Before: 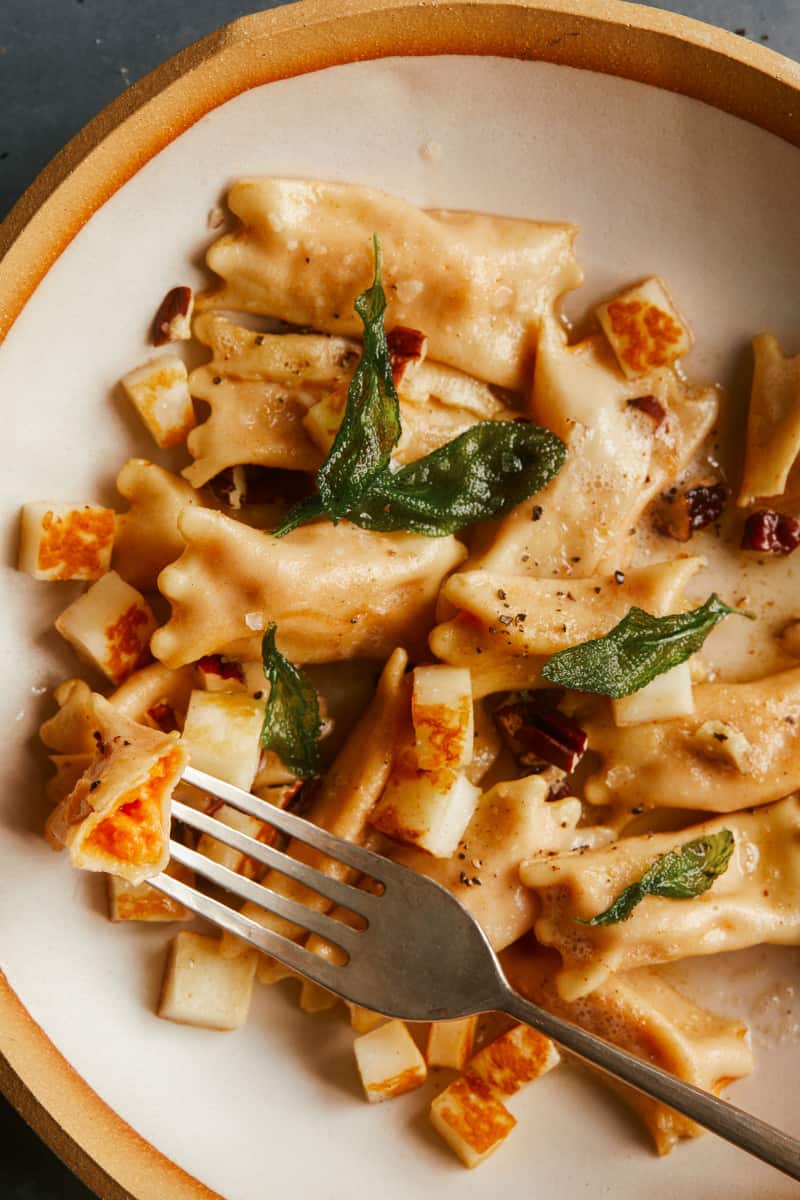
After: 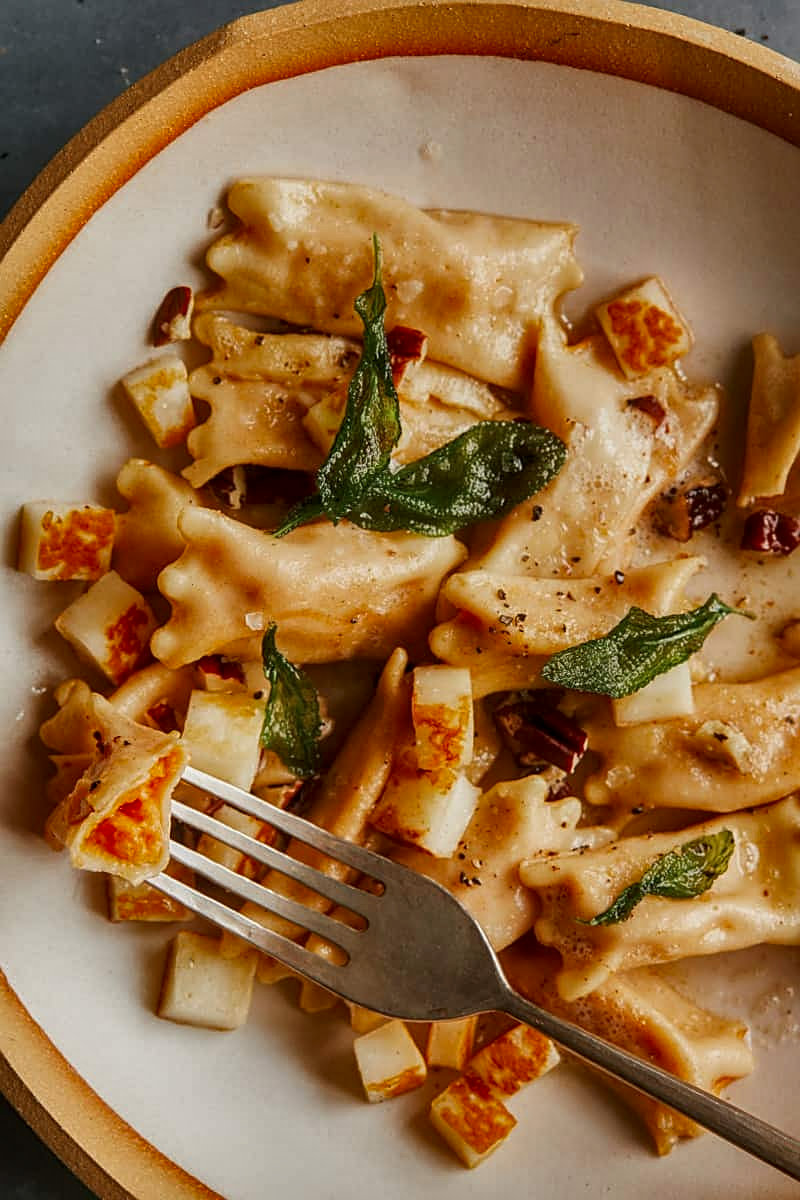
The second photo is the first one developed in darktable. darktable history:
shadows and highlights: shadows 81.95, white point adjustment -9.11, highlights -61.35, soften with gaussian
sharpen: on, module defaults
local contrast: on, module defaults
exposure: compensate highlight preservation false
